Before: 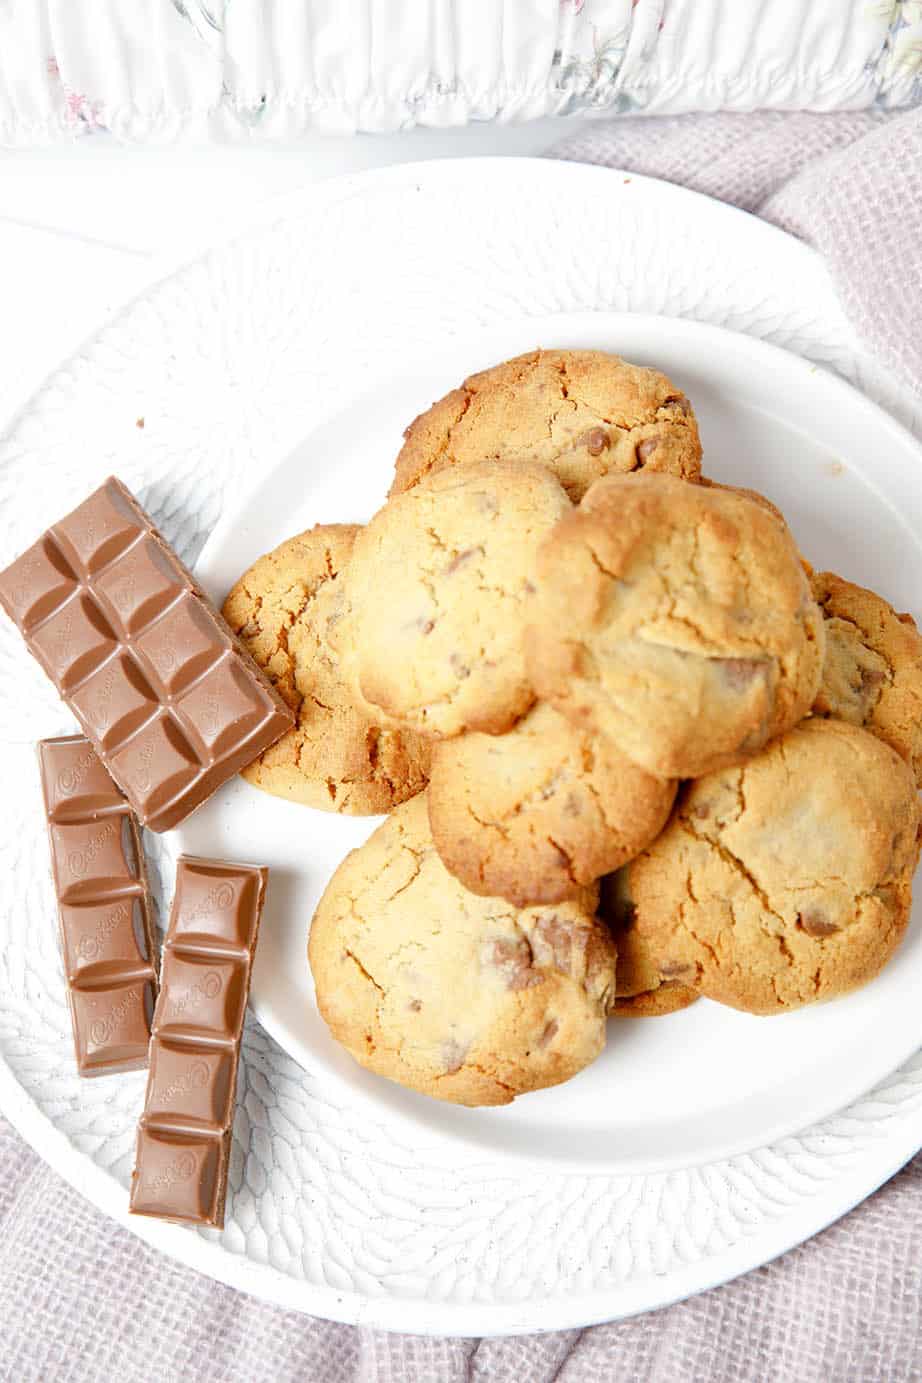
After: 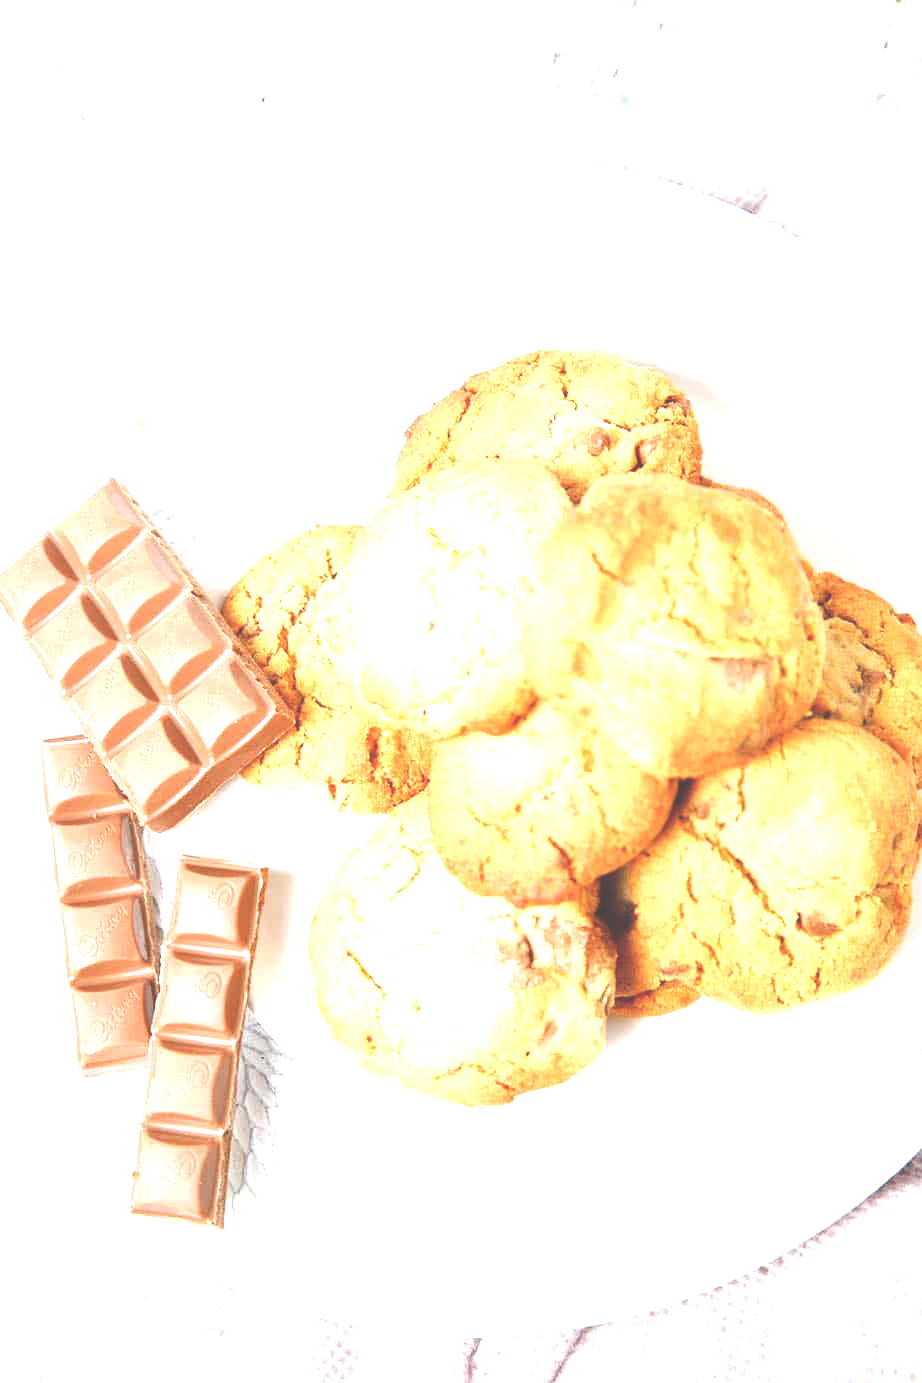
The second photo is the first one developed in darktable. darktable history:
exposure: black level correction -0.023, exposure 1.393 EV, compensate exposure bias true, compensate highlight preservation false
